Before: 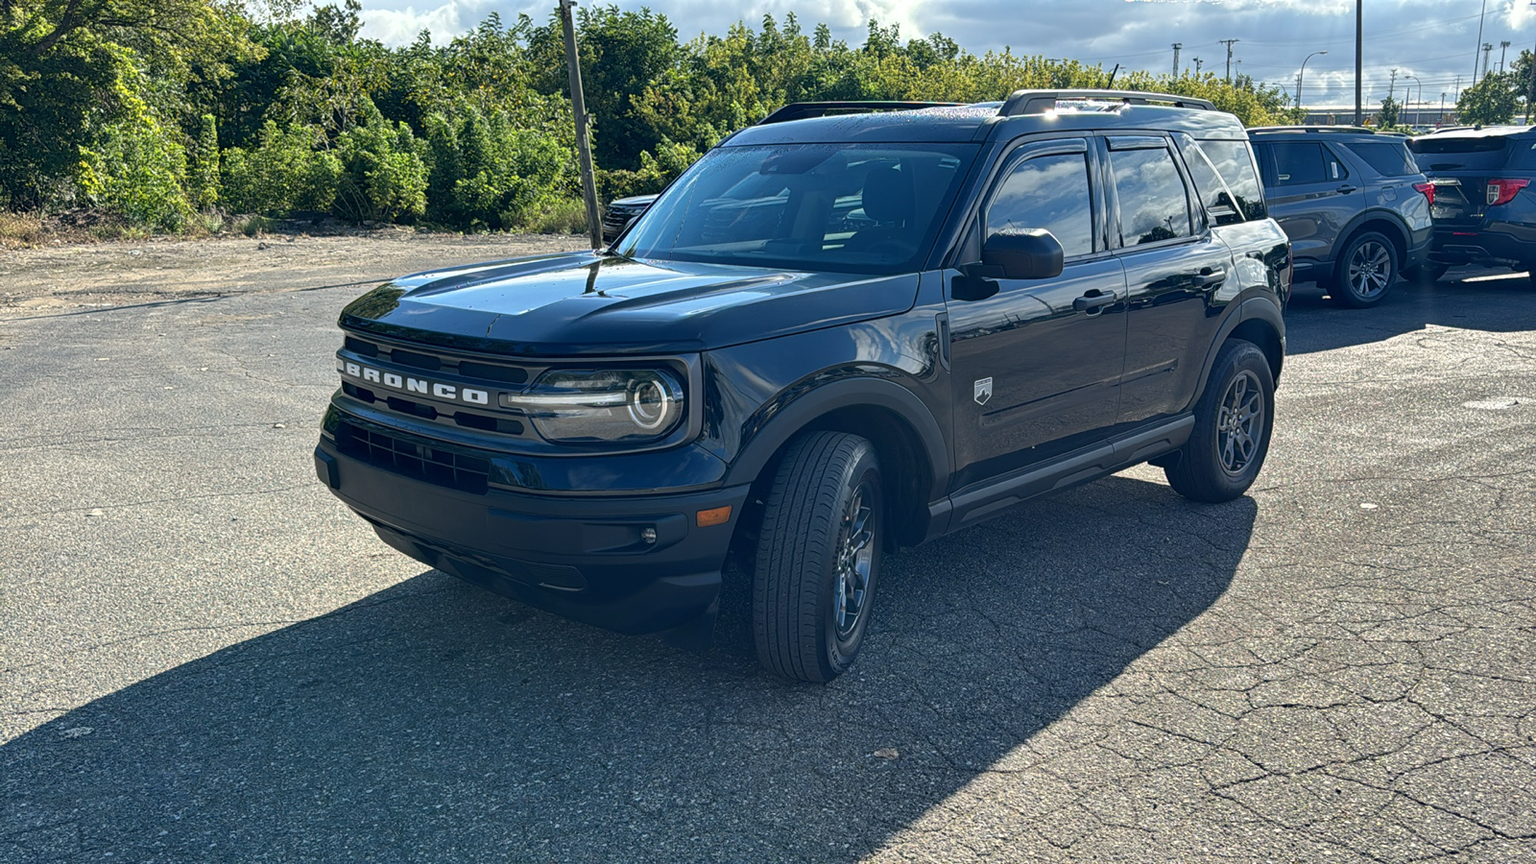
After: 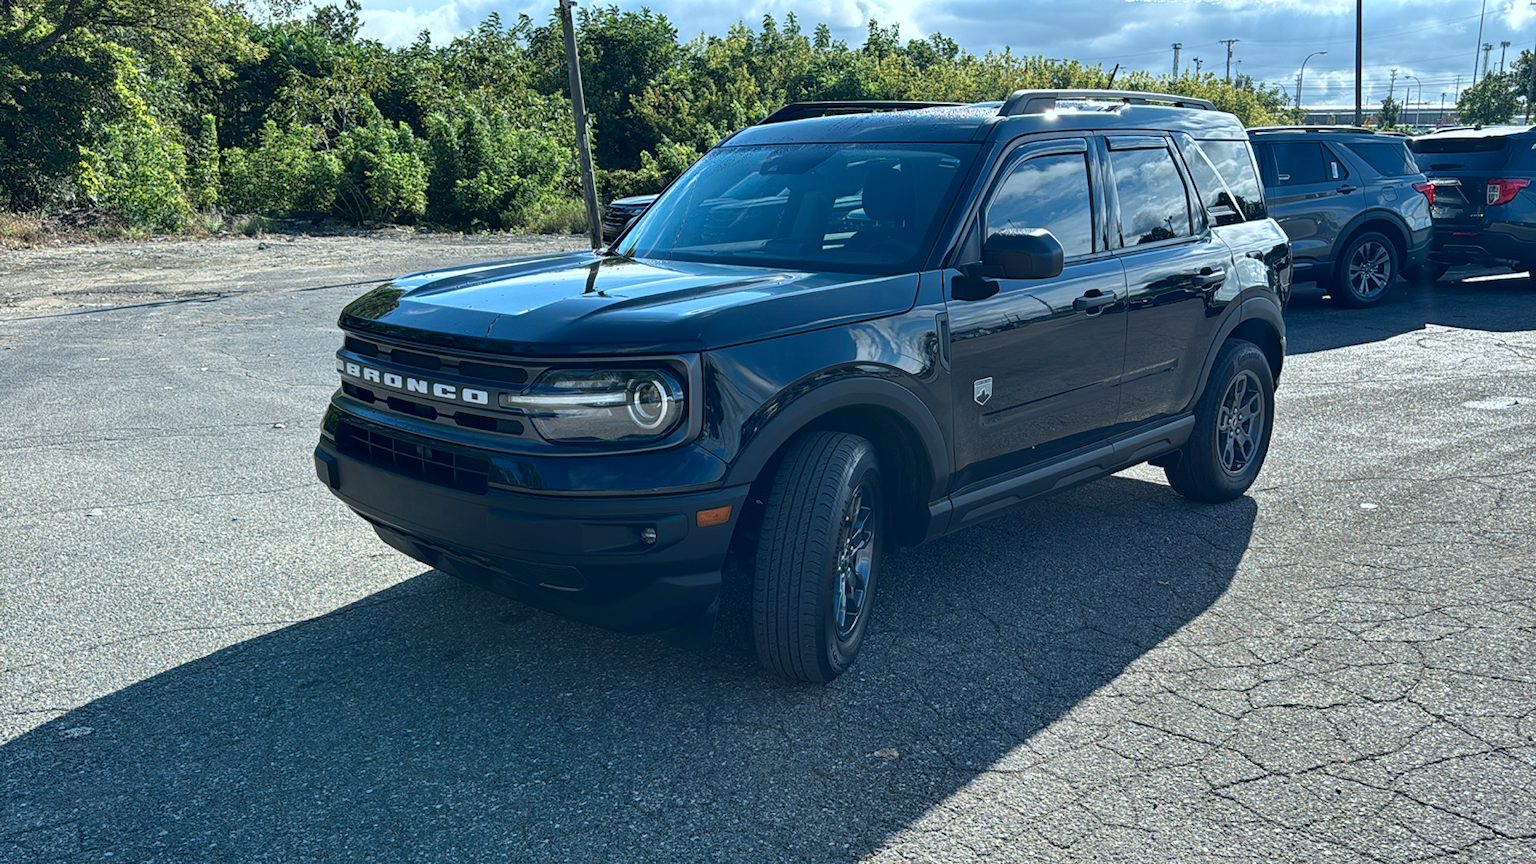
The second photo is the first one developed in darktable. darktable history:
shadows and highlights: shadows -28.64, highlights 29.94
color correction: highlights a* -4.17, highlights b* -10.65
